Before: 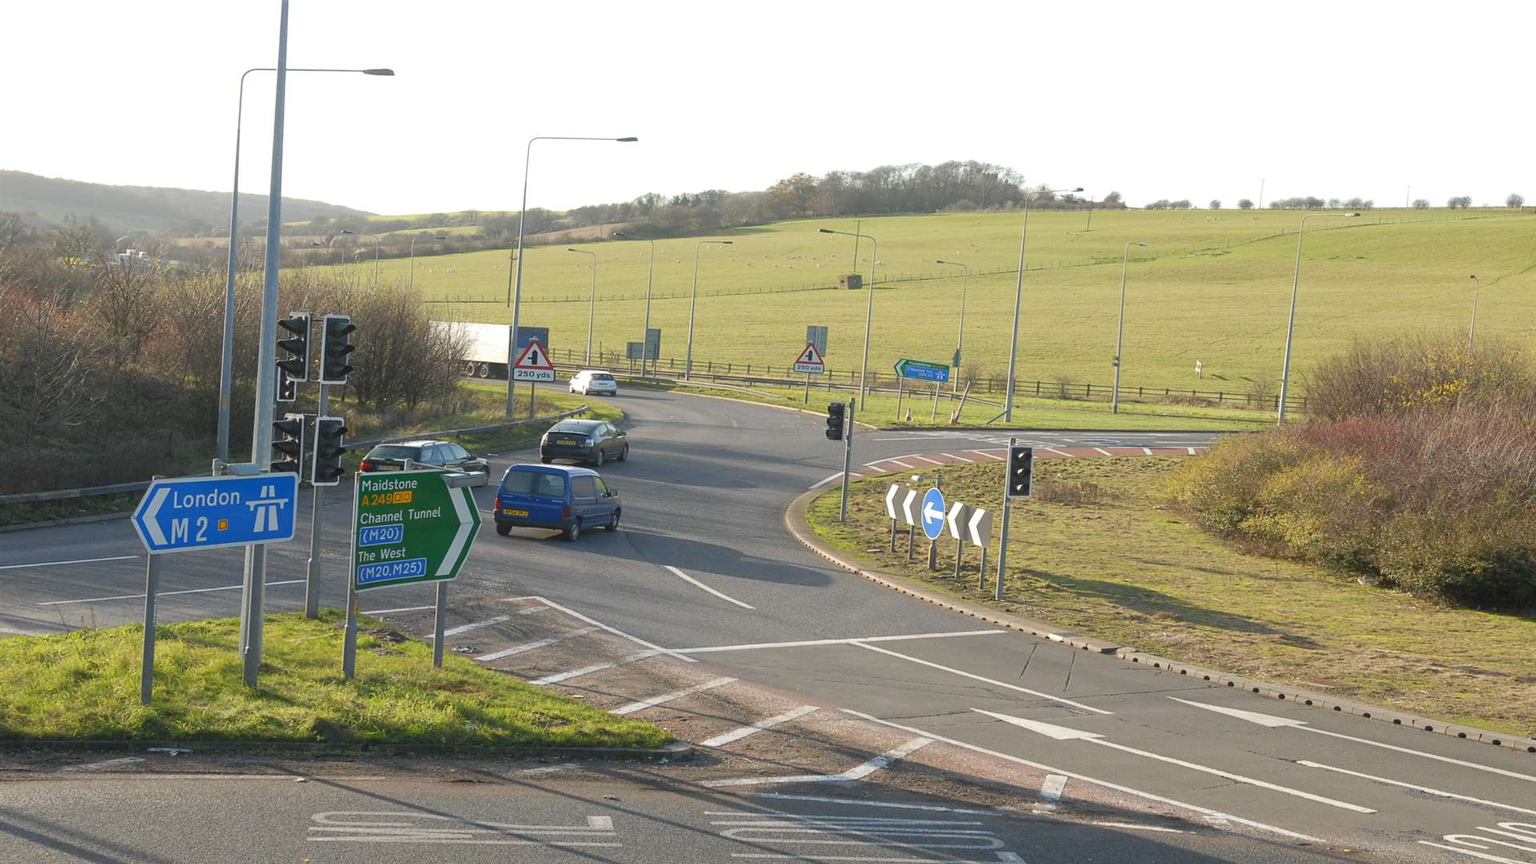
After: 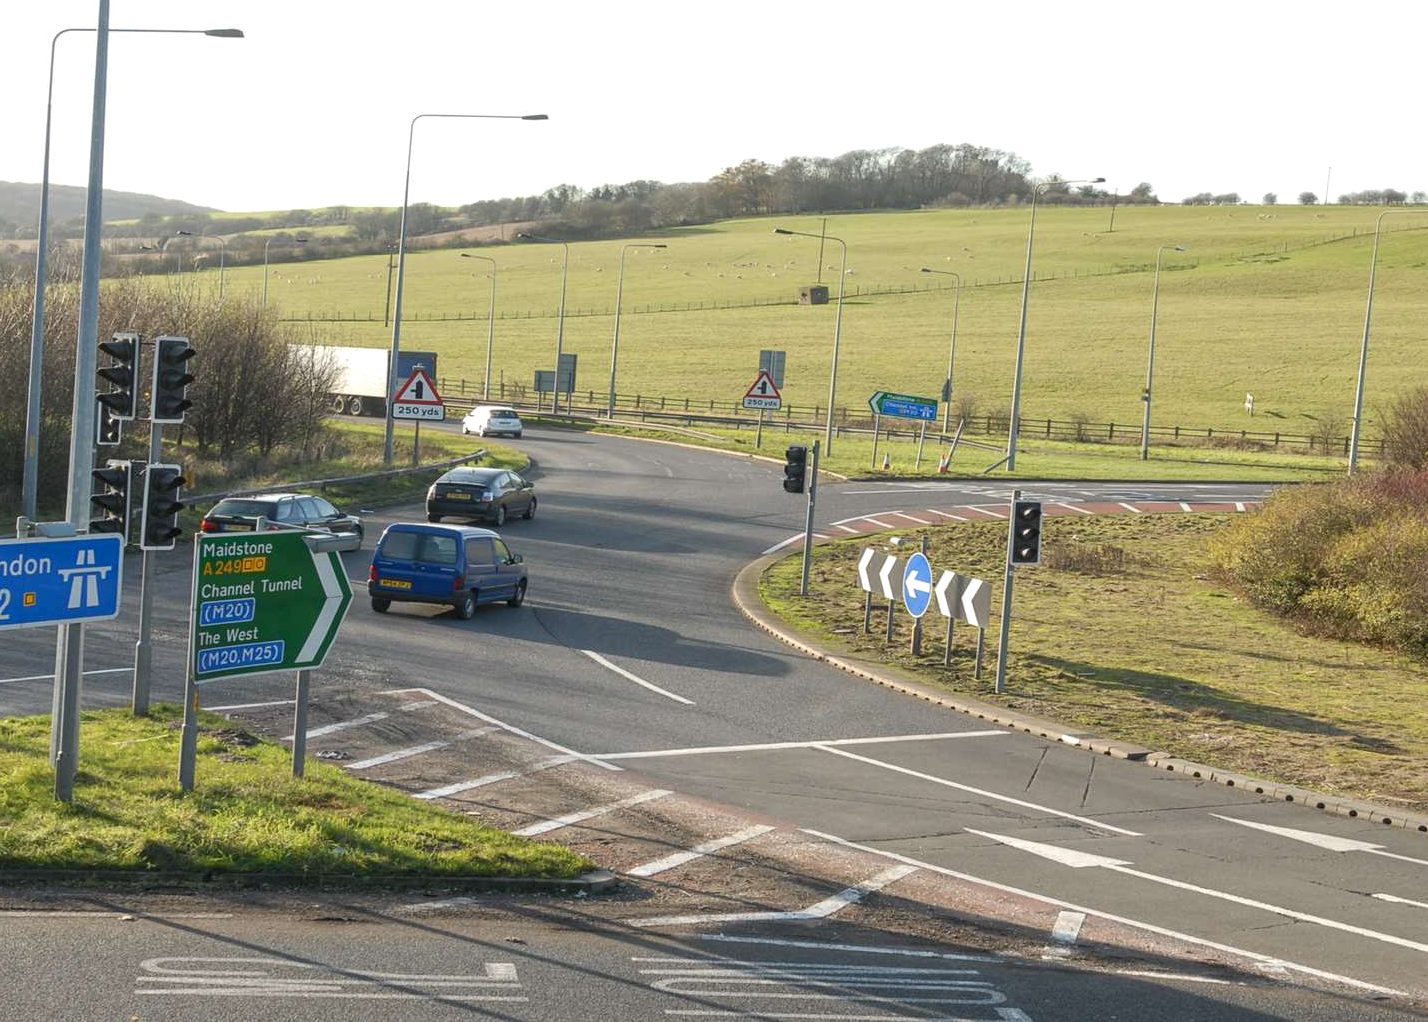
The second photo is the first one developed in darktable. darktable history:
local contrast: detail 130%
crop and rotate: left 12.977%, top 5.329%, right 12.609%
